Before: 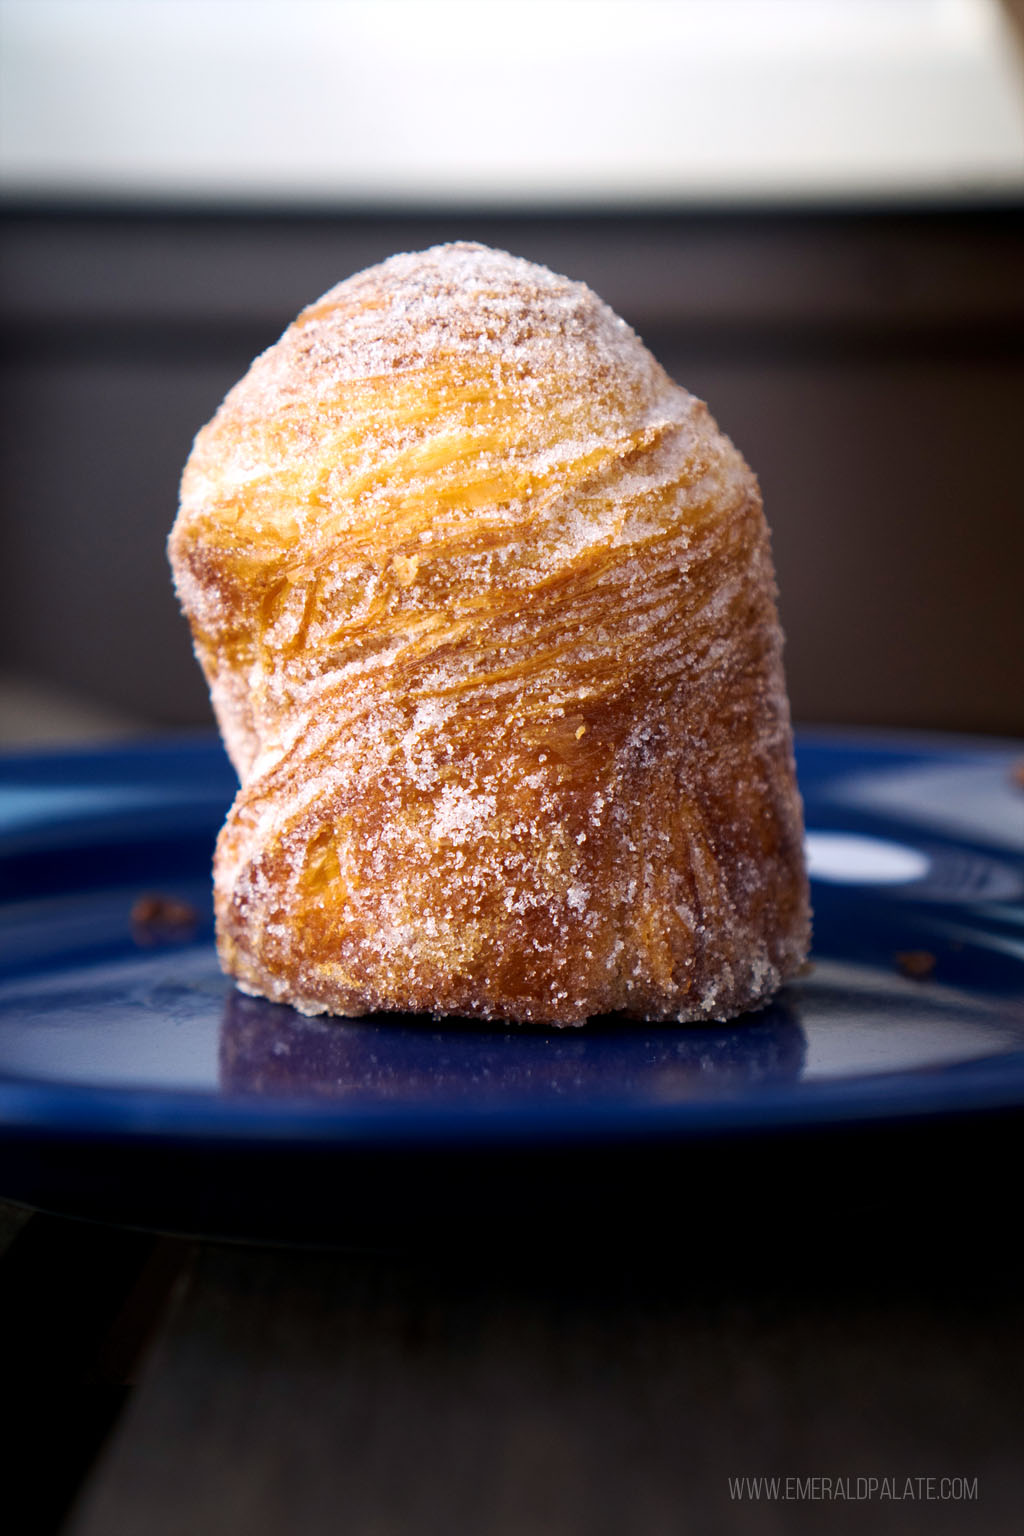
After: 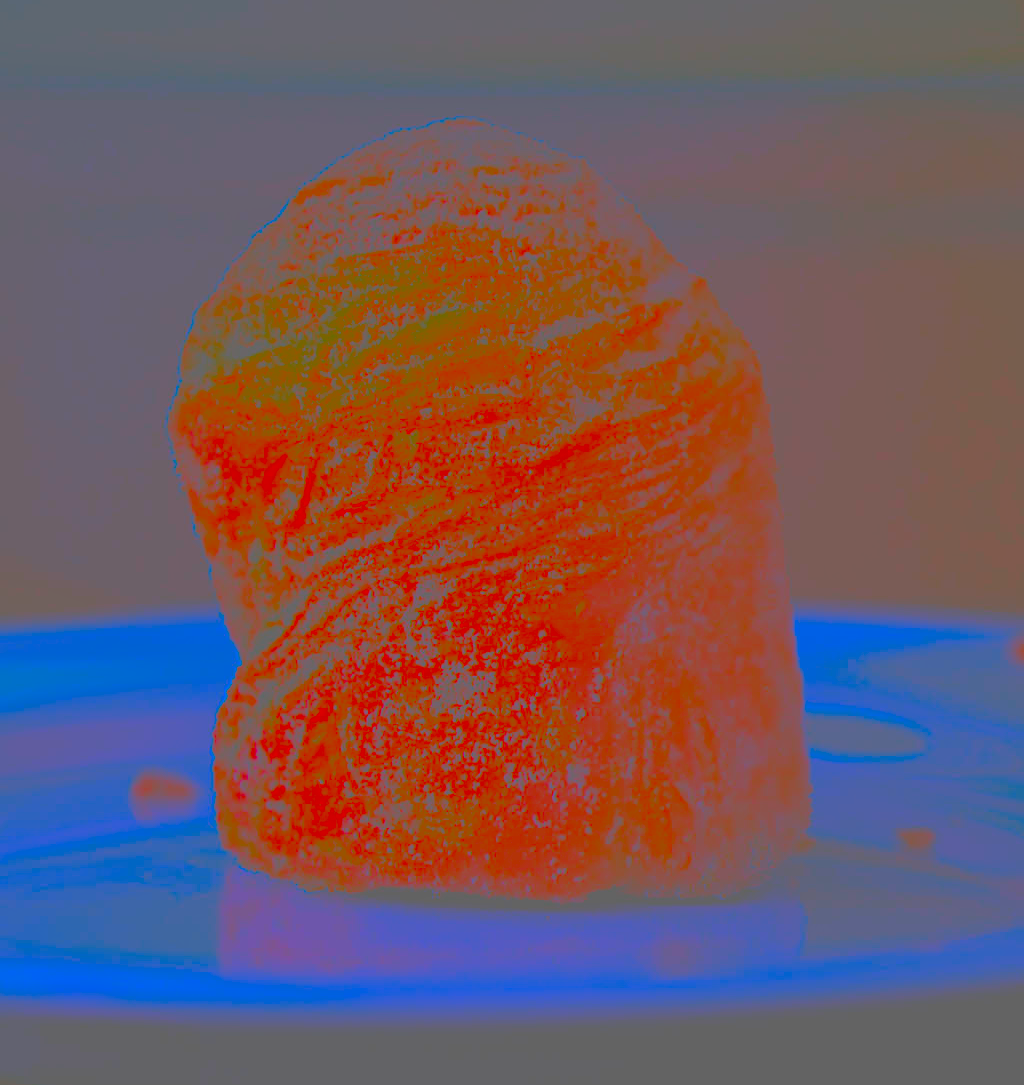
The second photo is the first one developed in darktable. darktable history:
exposure: black level correction -0.005, exposure 0.614 EV, compensate exposure bias true, compensate highlight preservation false
contrast brightness saturation: contrast -0.985, brightness -0.158, saturation 0.731
crop and rotate: top 8.11%, bottom 21.196%
shadows and highlights: shadows 59.83, highlights -60.26, soften with gaussian
